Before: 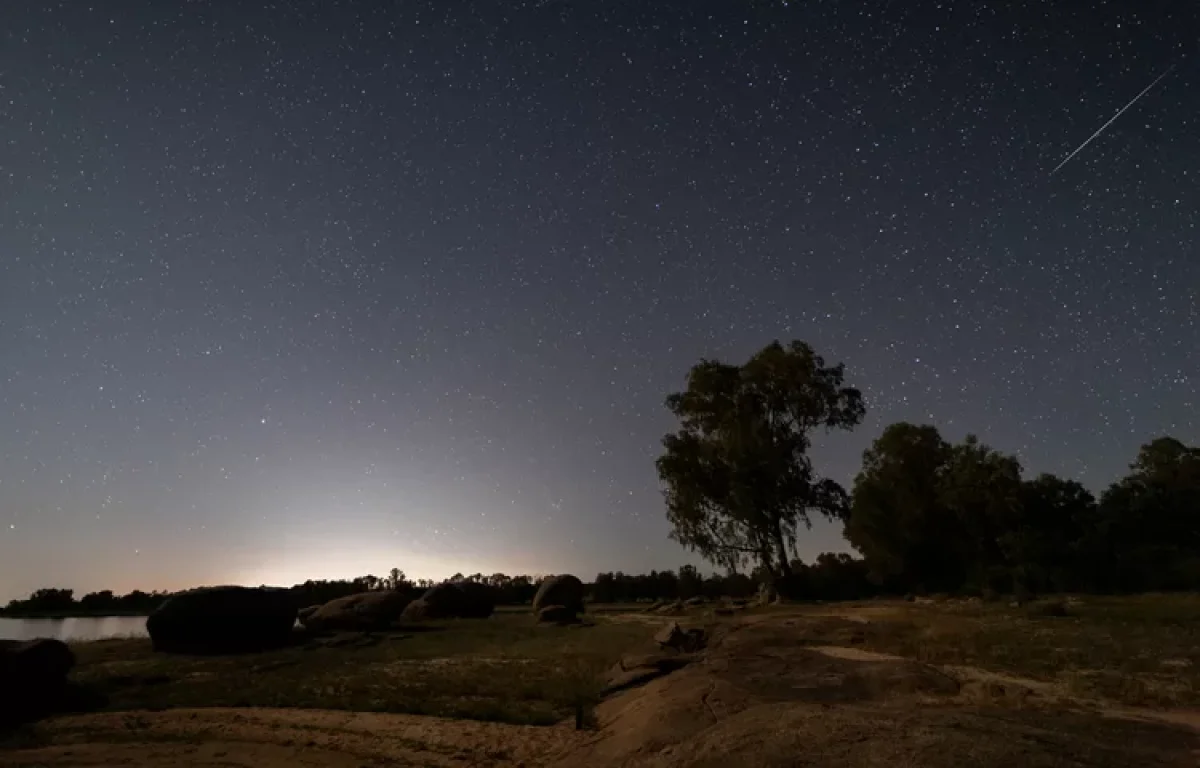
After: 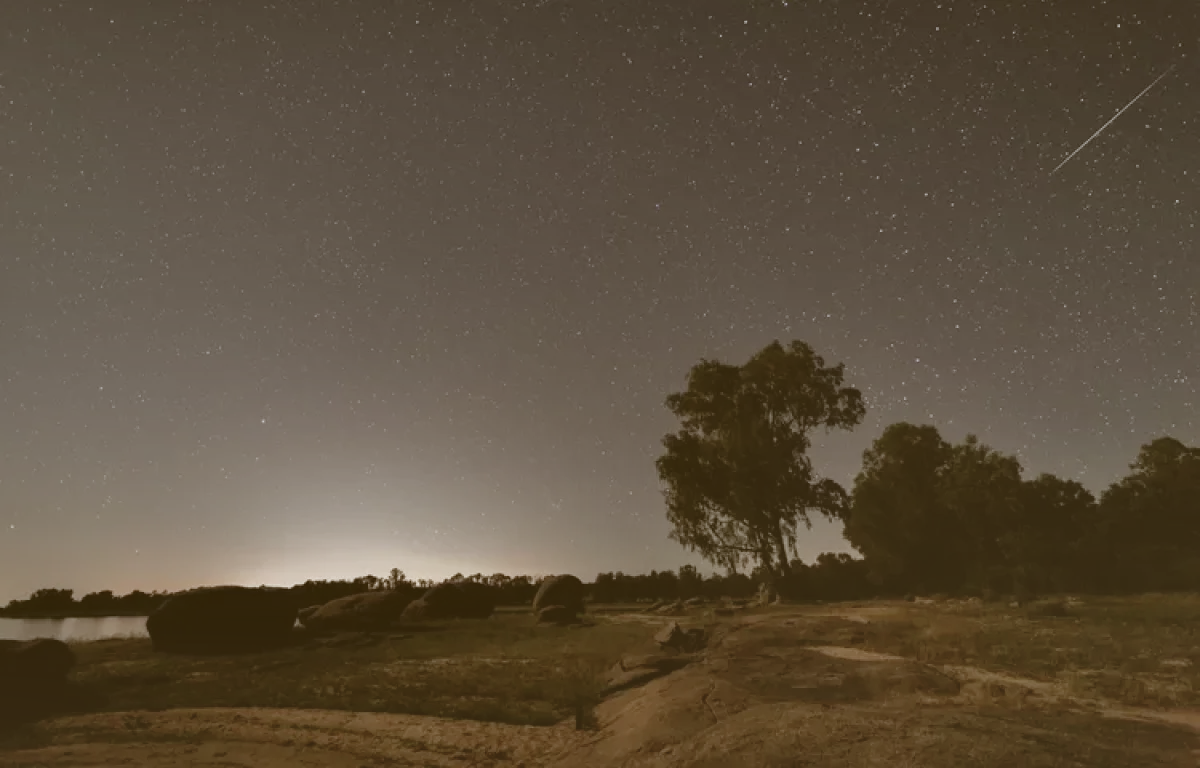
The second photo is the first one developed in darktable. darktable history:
contrast brightness saturation: contrast -0.26, saturation -0.43
color correction: highlights a* -0.482, highlights b* 0.161, shadows a* 4.66, shadows b* 20.72
shadows and highlights: low approximation 0.01, soften with gaussian
